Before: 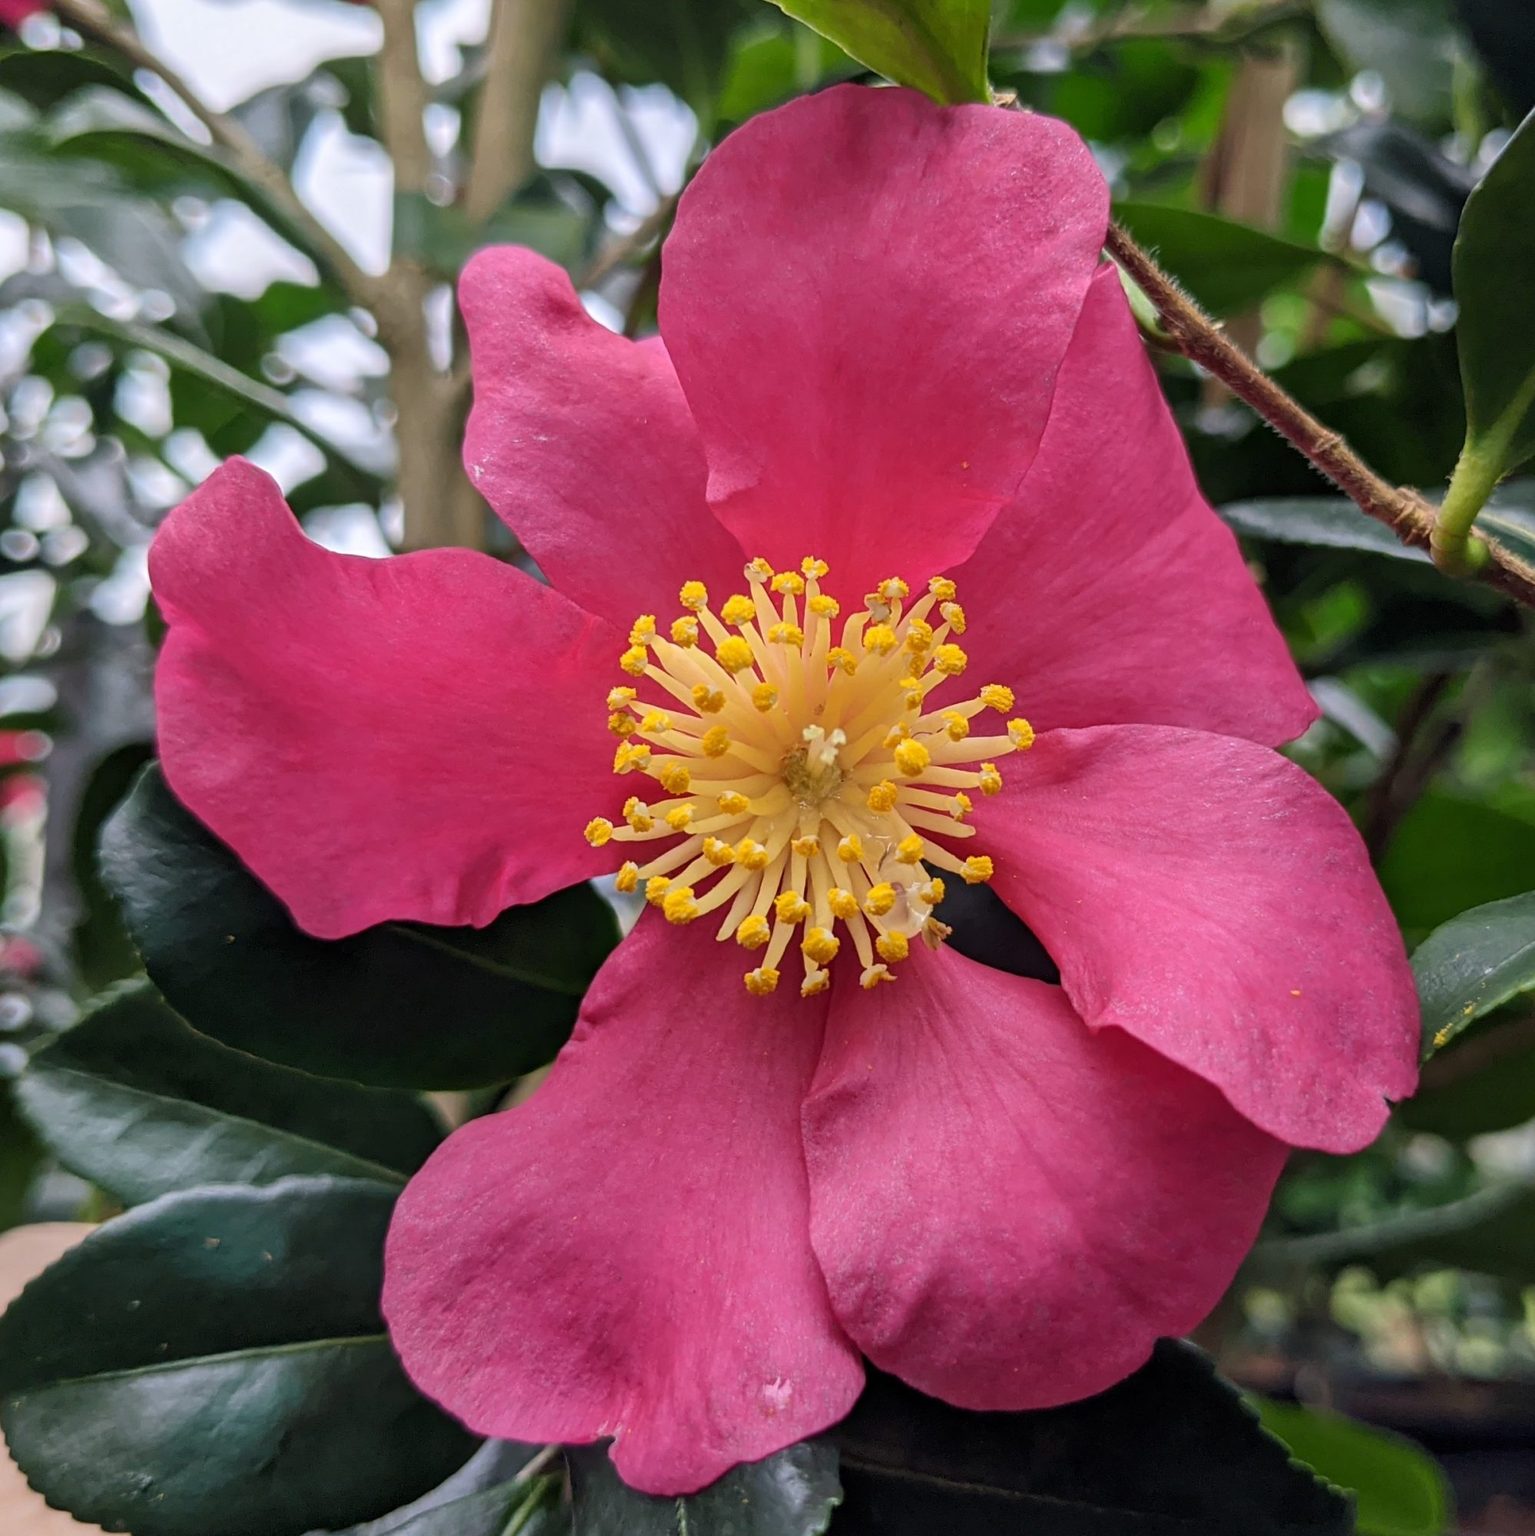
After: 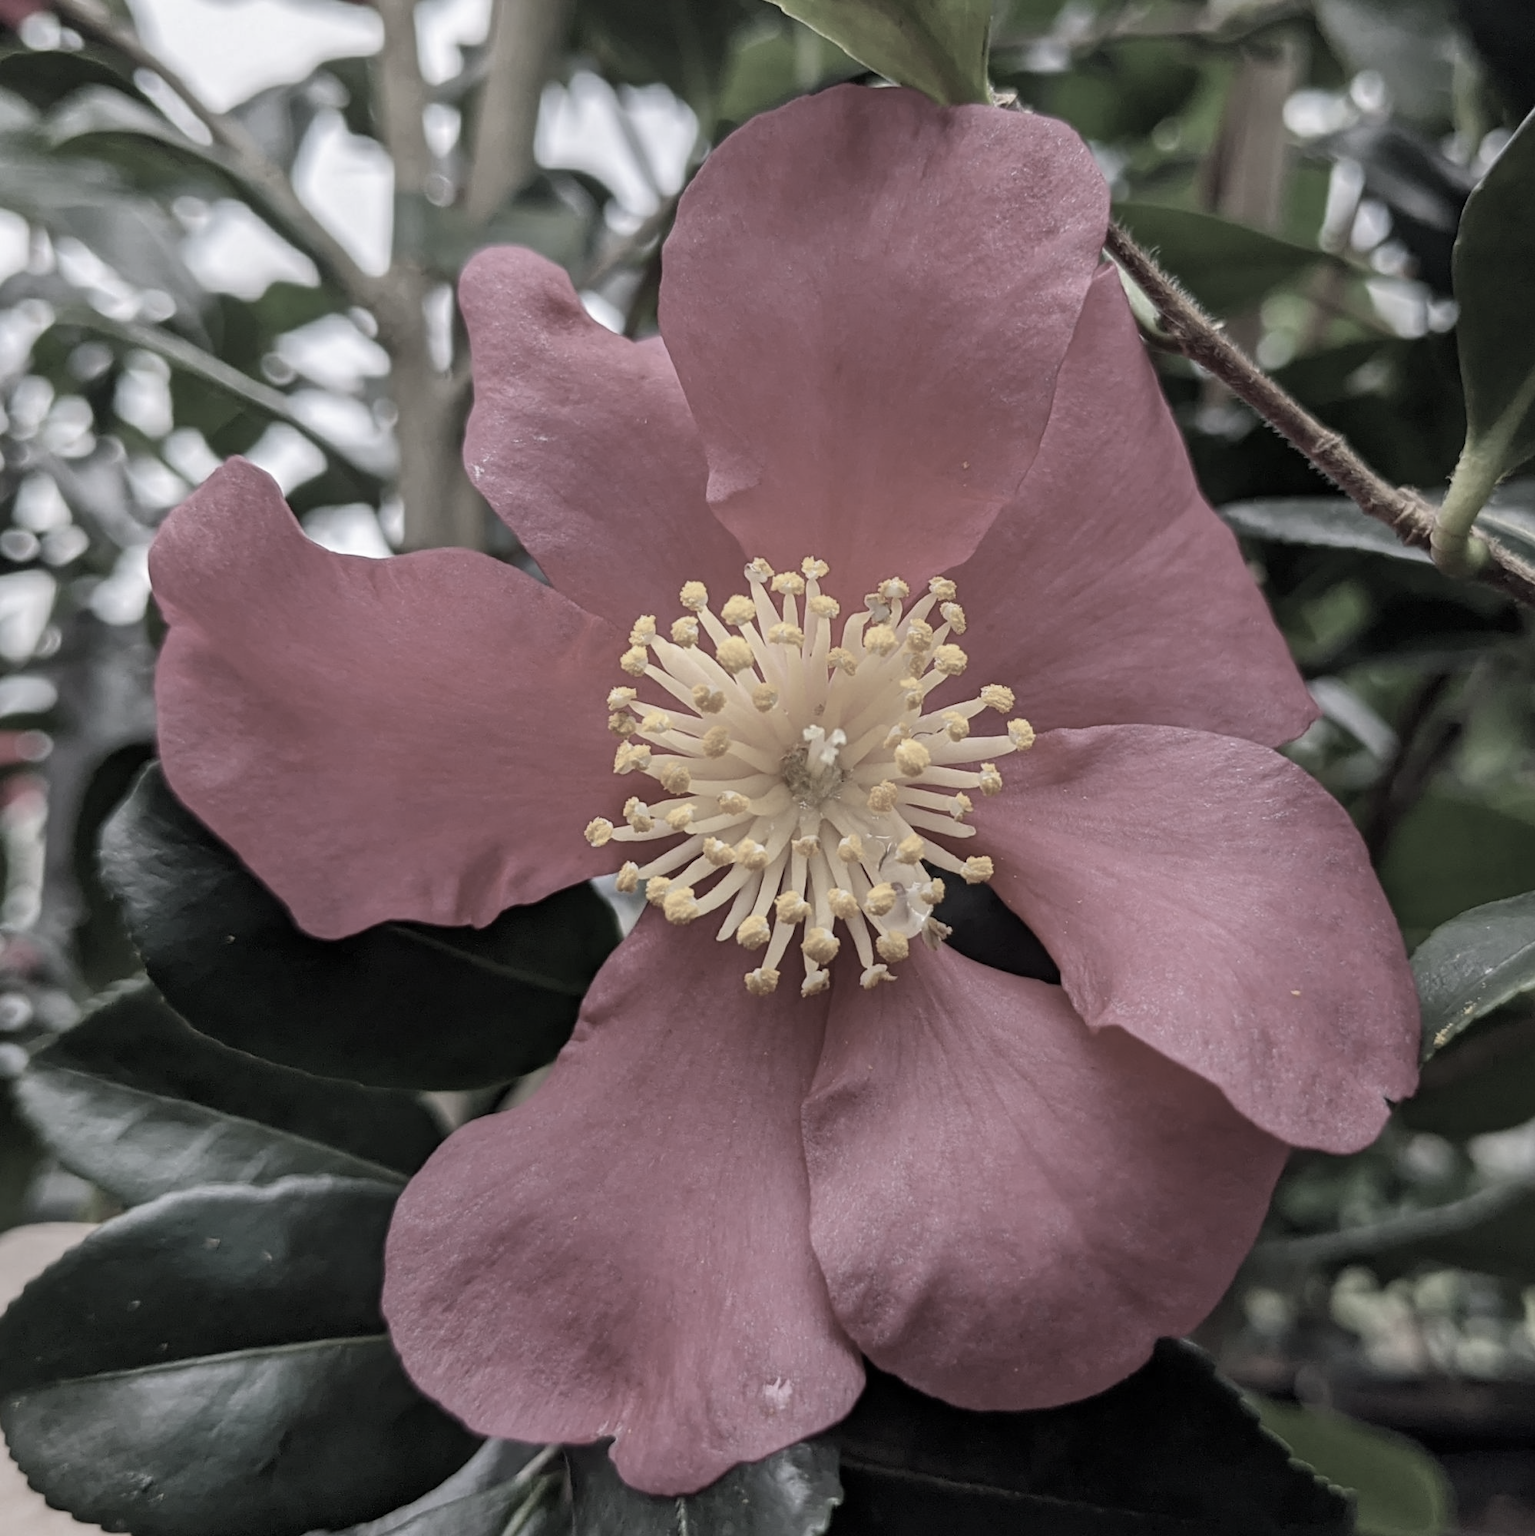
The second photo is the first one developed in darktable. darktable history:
color correction: highlights b* 0.035, saturation 0.284
